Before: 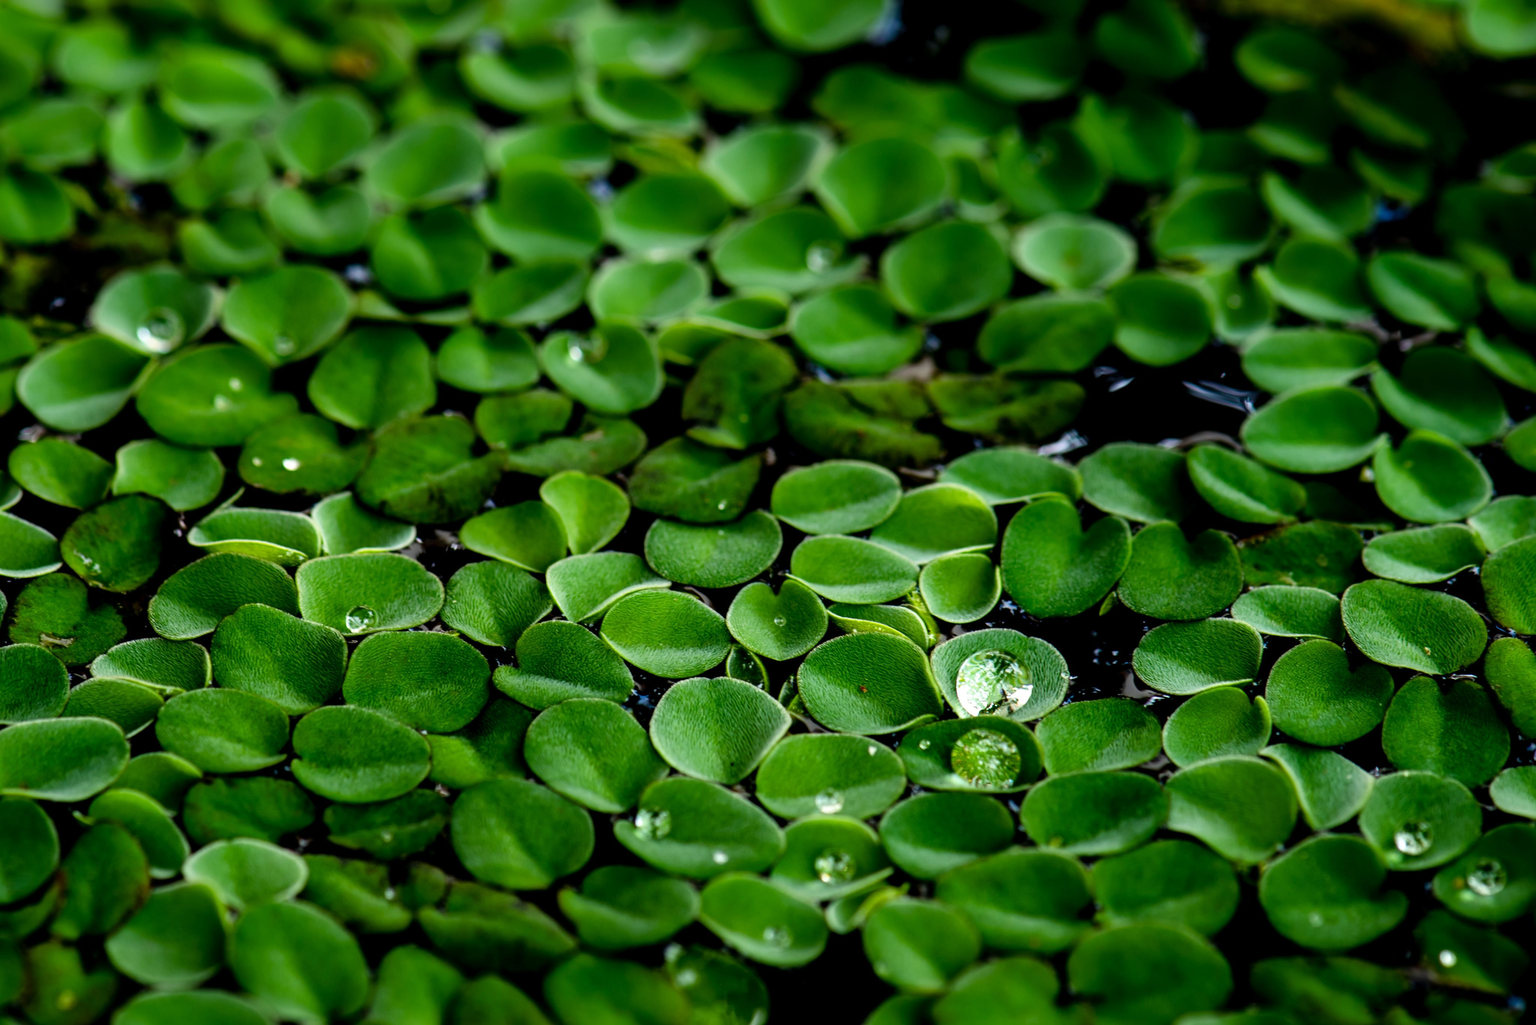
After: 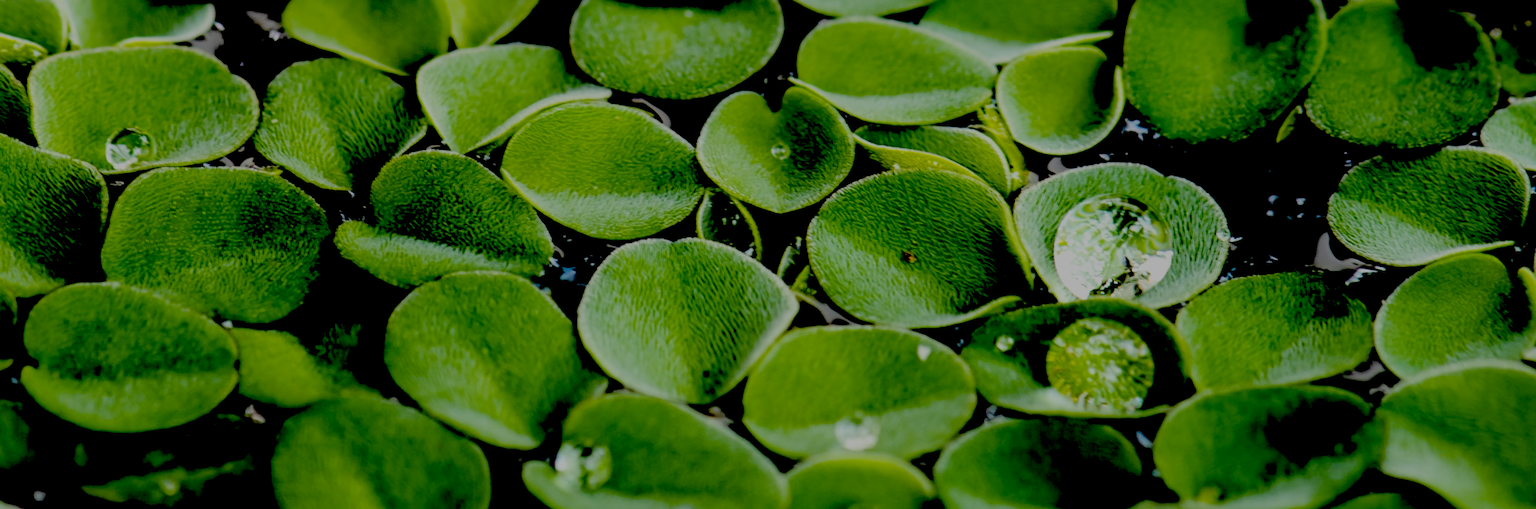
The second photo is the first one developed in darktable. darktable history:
color balance rgb: perceptual saturation grading › global saturation 25%, global vibrance 20%
rgb levels: levels [[0.034, 0.472, 0.904], [0, 0.5, 1], [0, 0.5, 1]]
tone equalizer: on, module defaults
crop: left 18.091%, top 51.13%, right 17.525%, bottom 16.85%
filmic rgb: white relative exposure 8 EV, threshold 3 EV, structure ↔ texture 100%, target black luminance 0%, hardness 2.44, latitude 76.53%, contrast 0.562, shadows ↔ highlights balance 0%, preserve chrominance no, color science v4 (2020), iterations of high-quality reconstruction 10, type of noise poissonian, enable highlight reconstruction true
